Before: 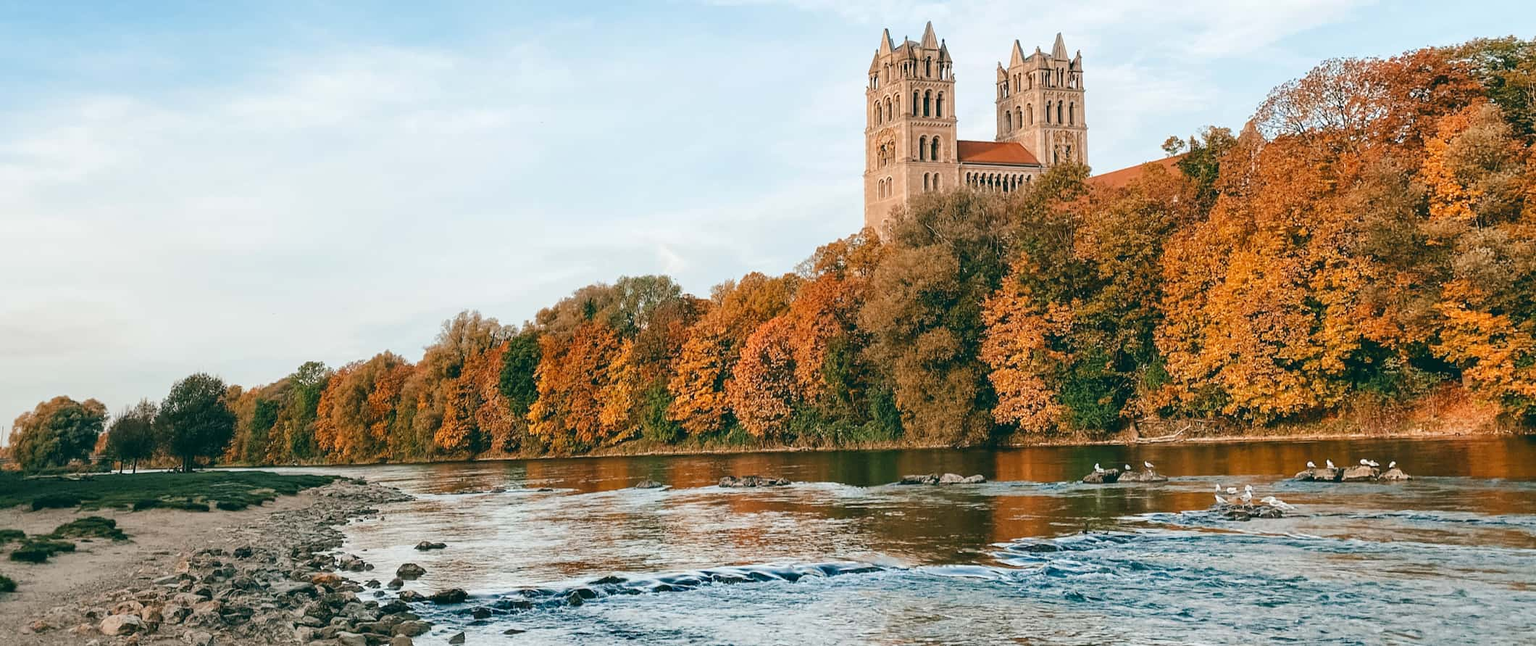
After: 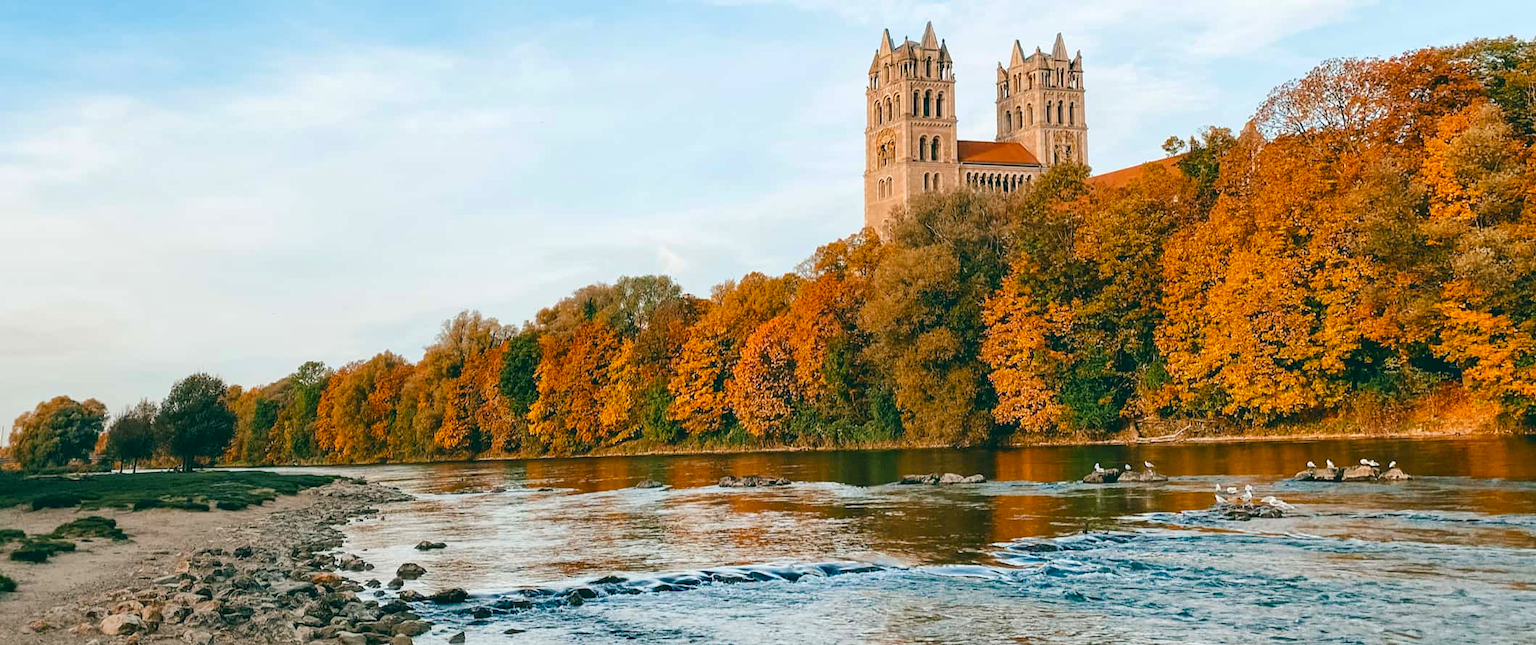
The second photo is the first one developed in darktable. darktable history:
color balance rgb: perceptual saturation grading › global saturation 30.683%
